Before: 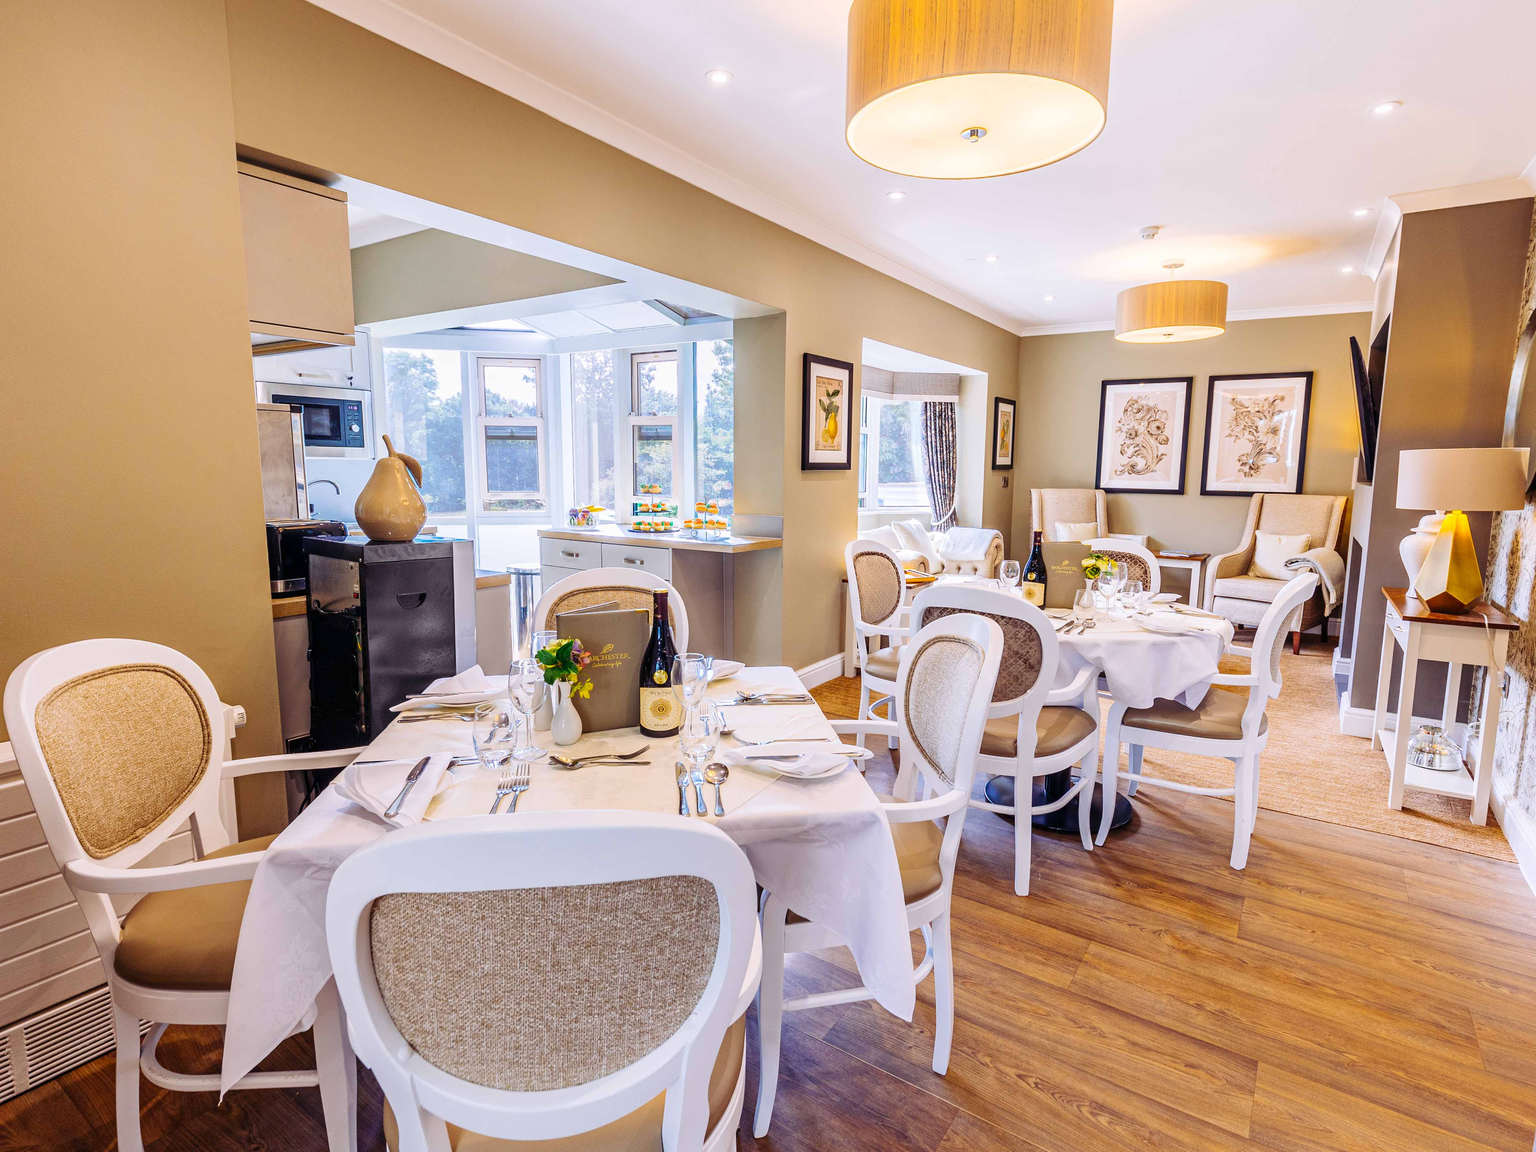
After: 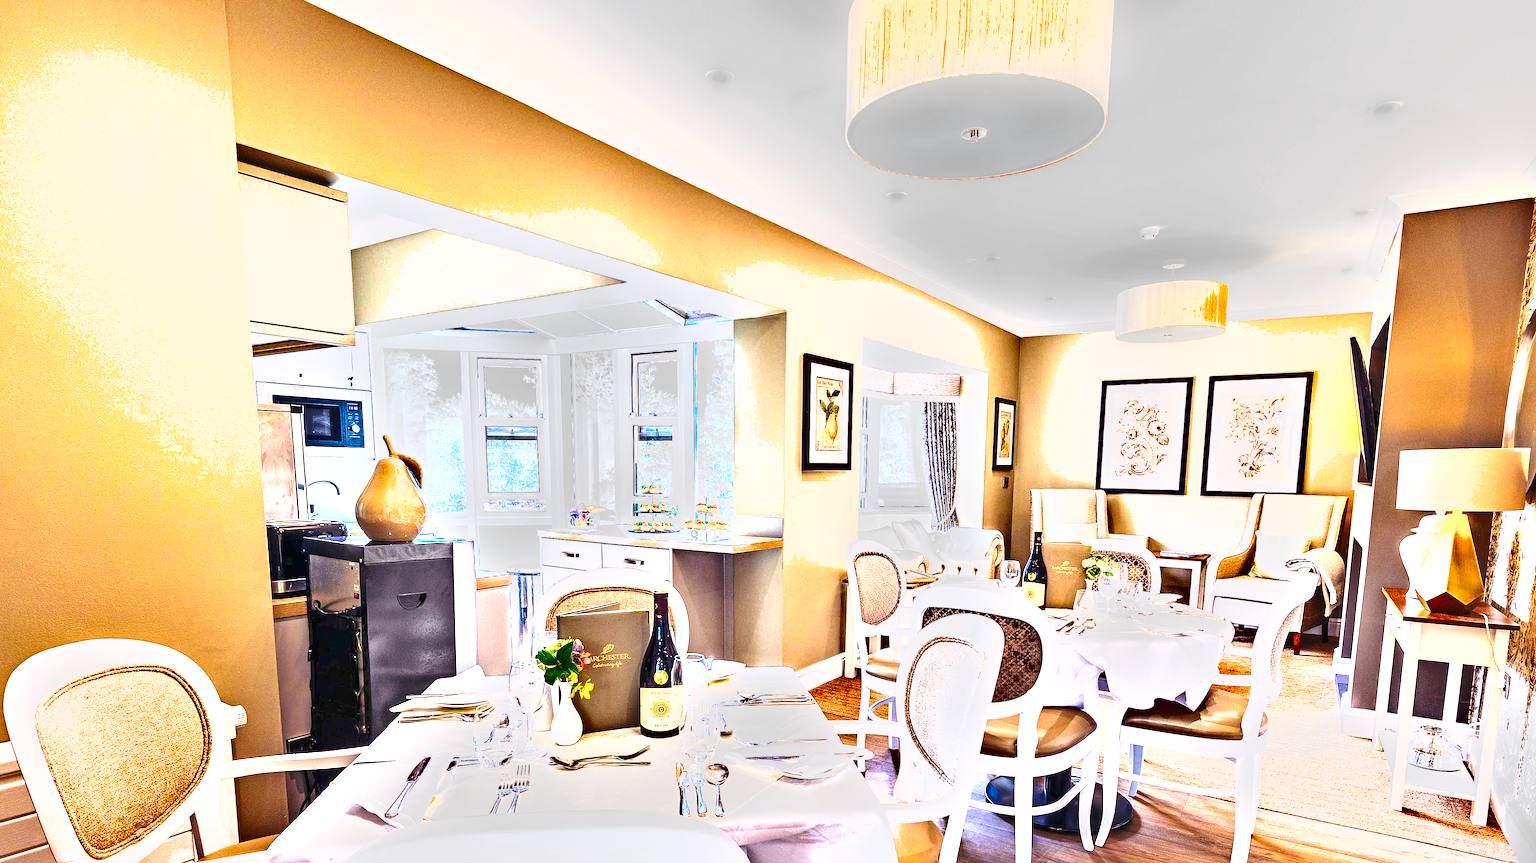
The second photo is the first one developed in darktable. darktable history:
shadows and highlights: shadows 60.9, soften with gaussian
exposure: black level correction 0, exposure 1.358 EV, compensate highlight preservation false
sharpen: on, module defaults
crop: bottom 24.982%
